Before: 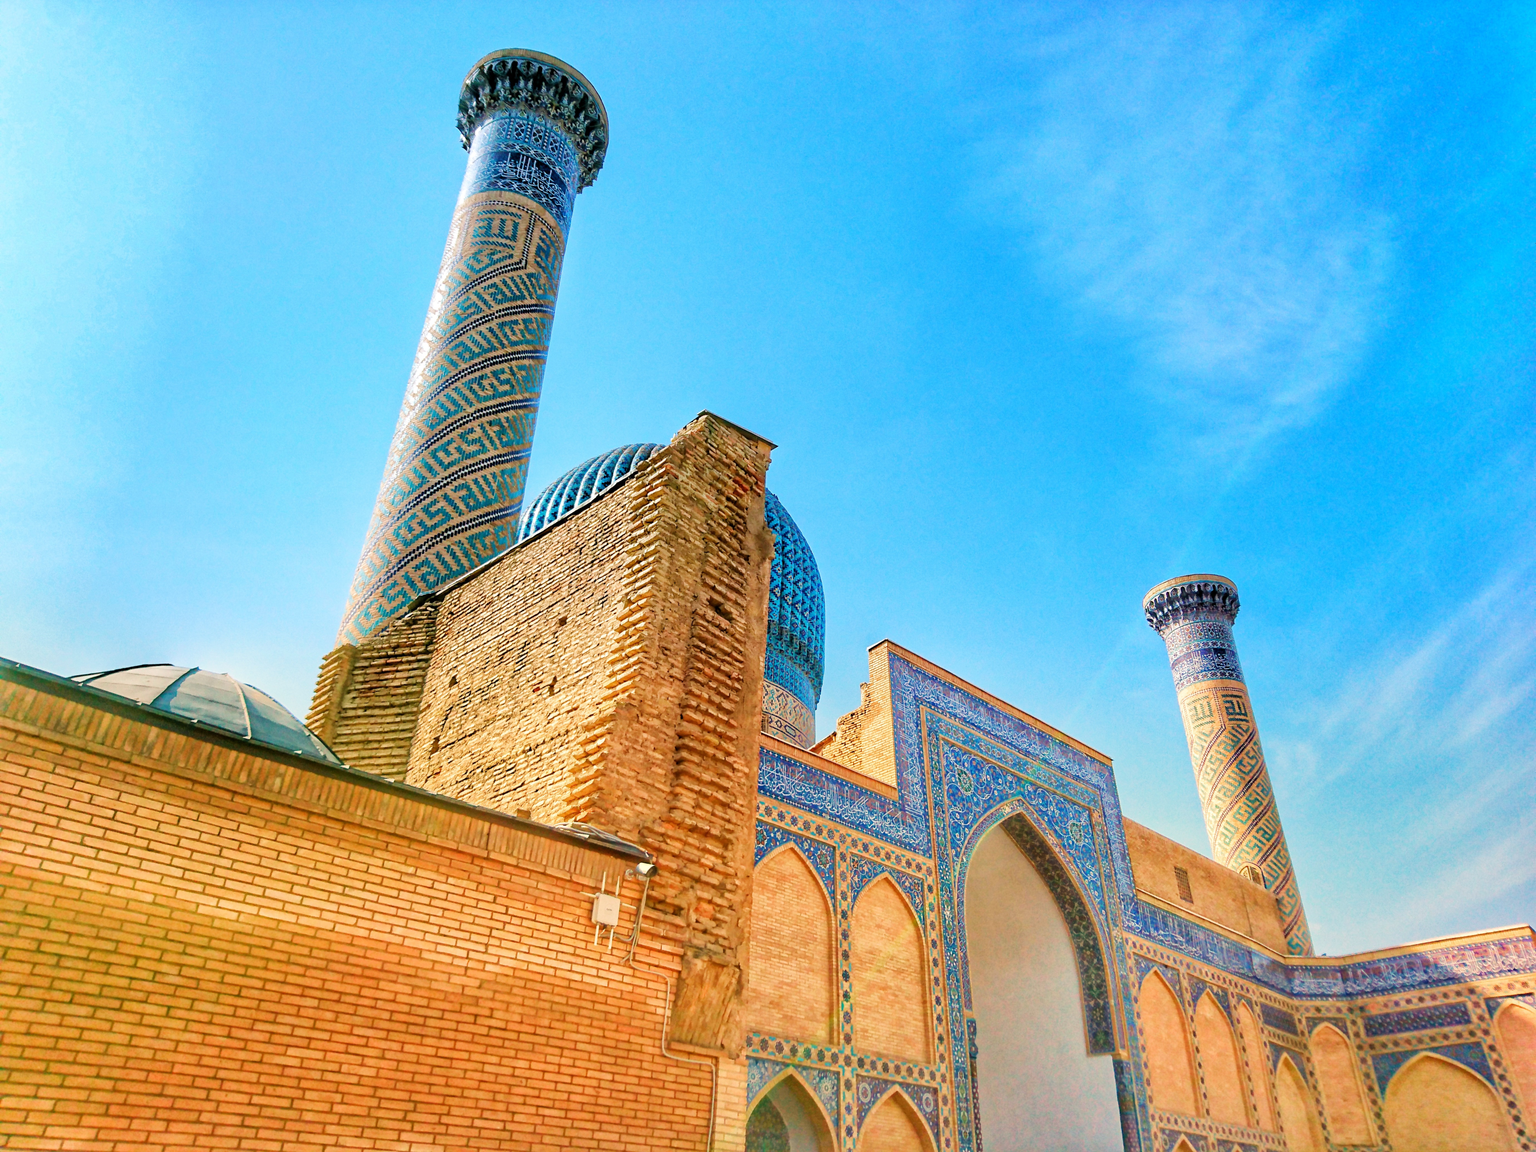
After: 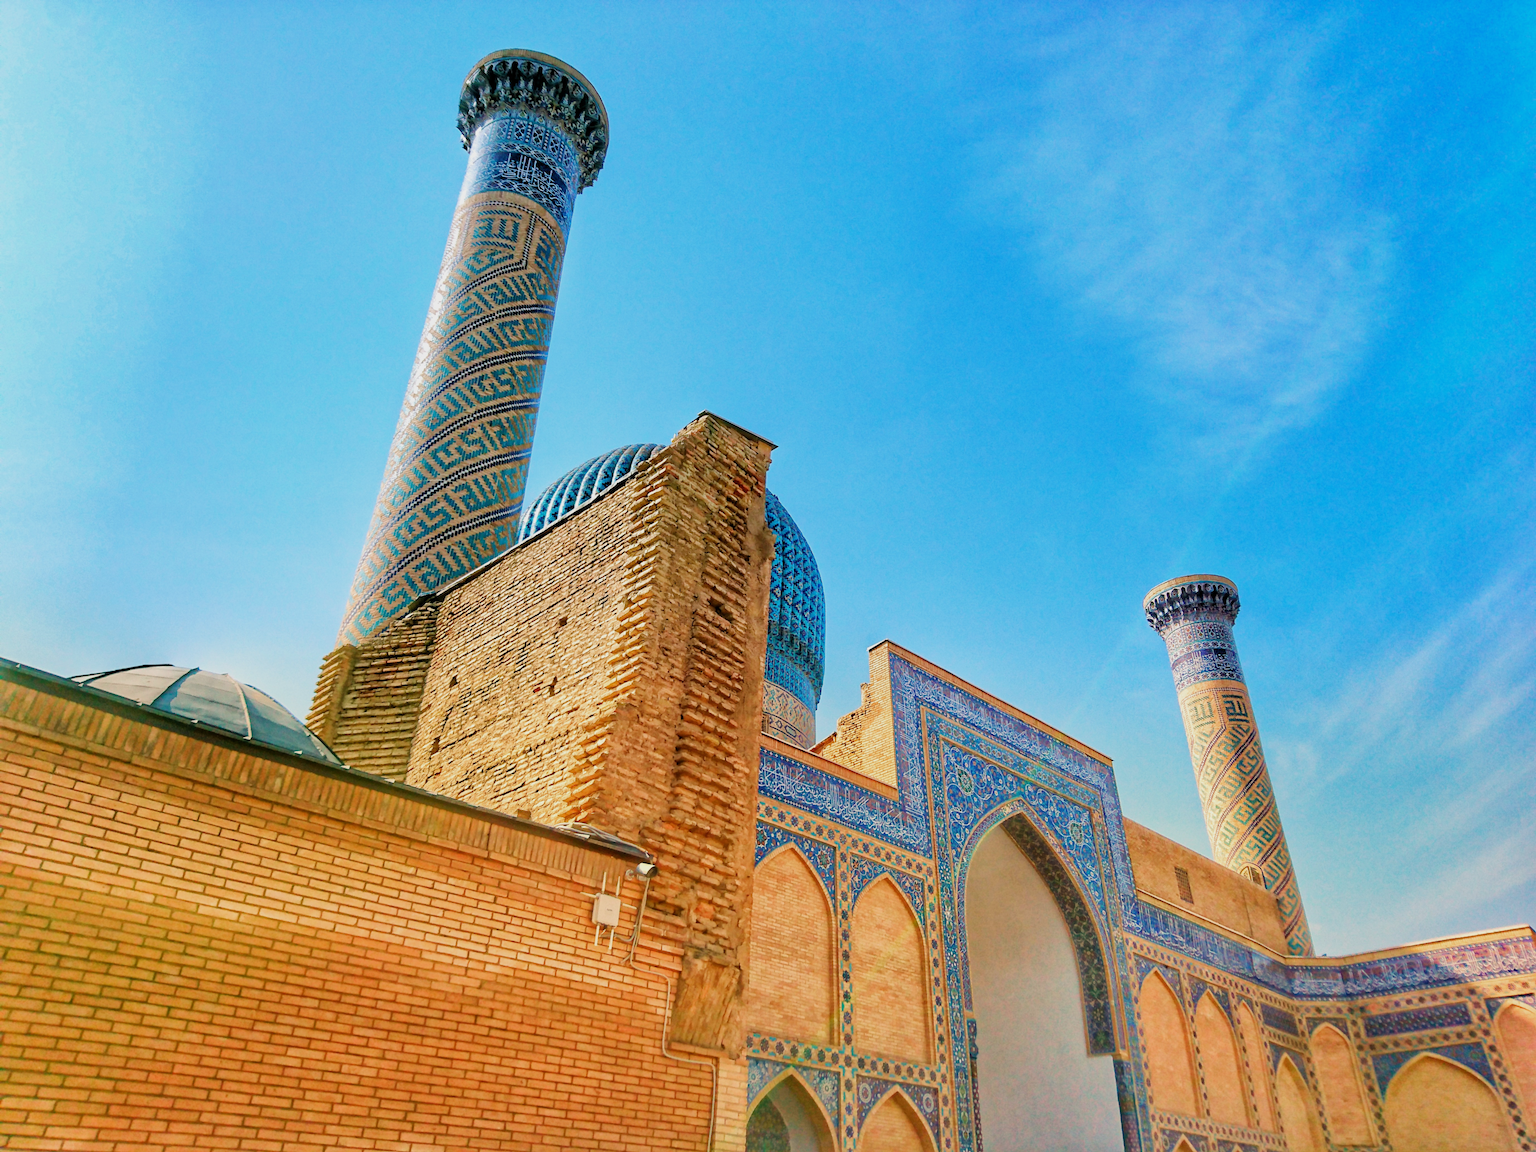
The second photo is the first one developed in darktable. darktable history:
exposure: exposure -0.293 EV, compensate highlight preservation false
